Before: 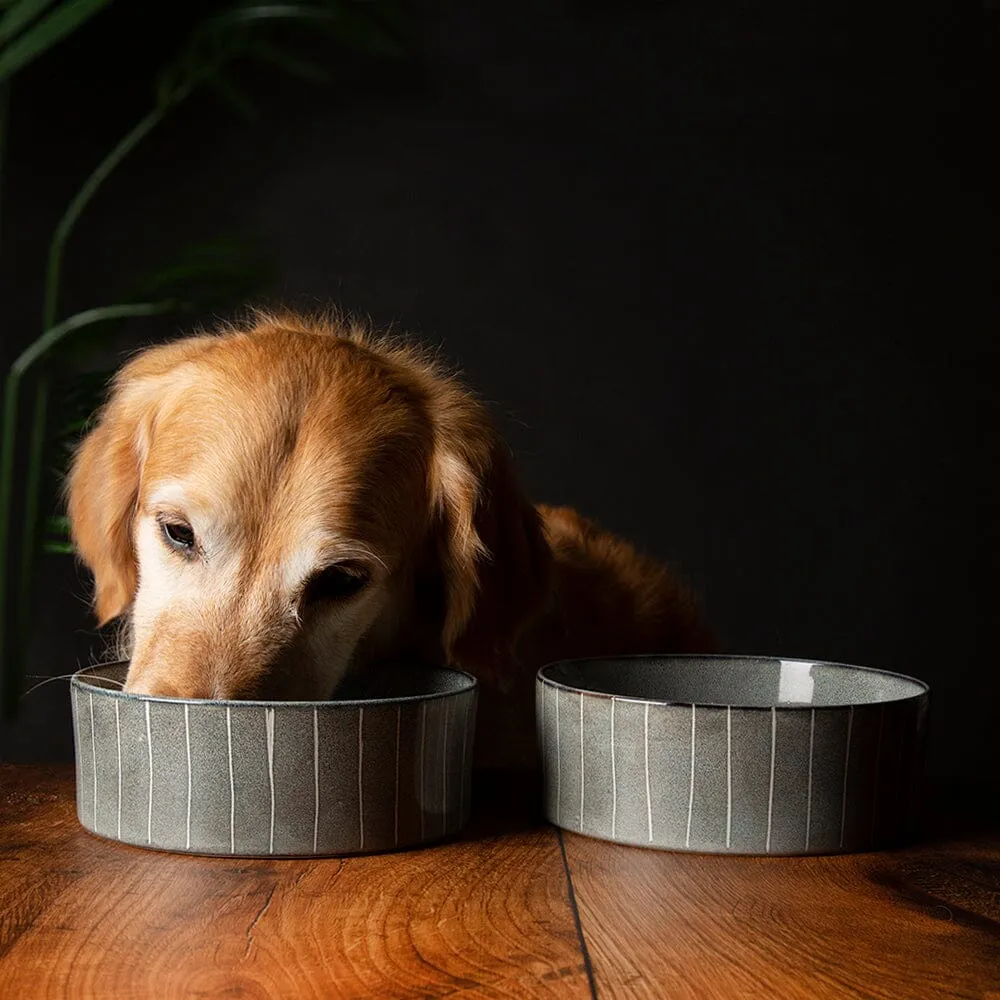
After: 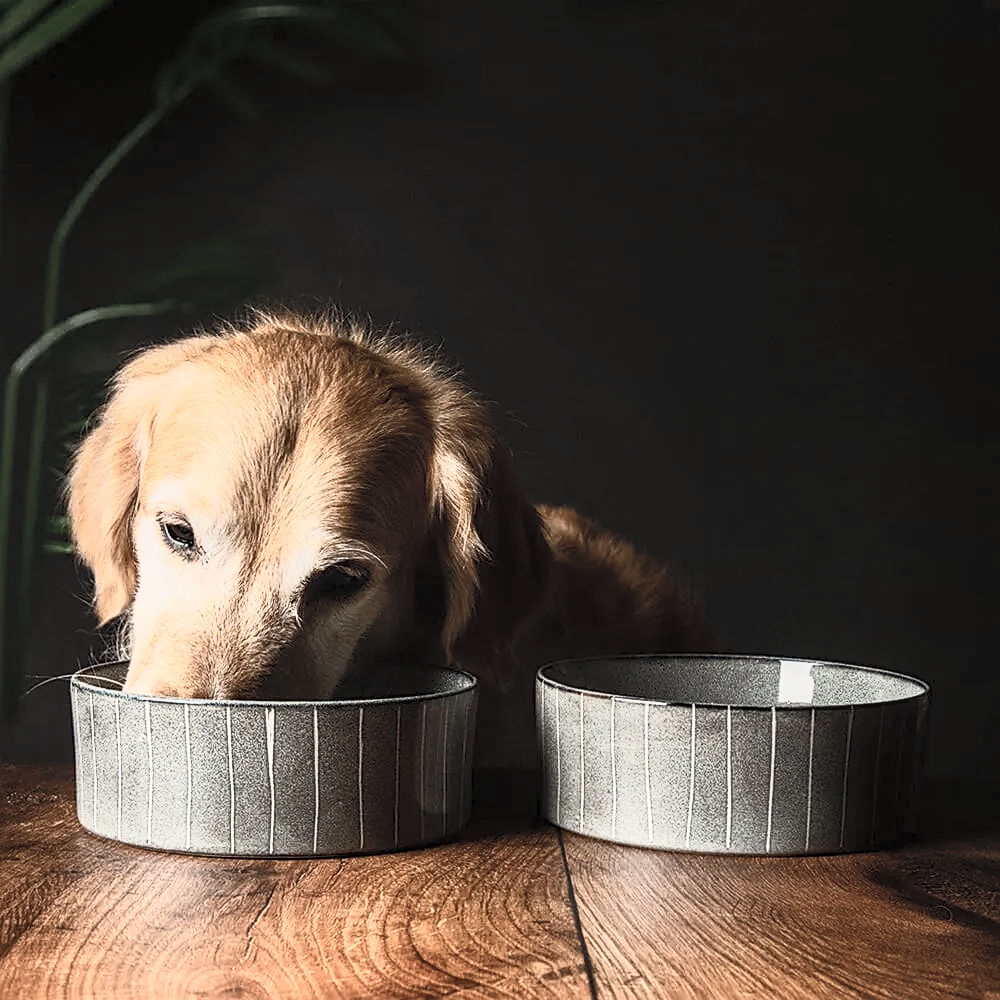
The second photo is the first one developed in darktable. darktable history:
local contrast: on, module defaults
sharpen: on, module defaults
contrast brightness saturation: contrast 0.57, brightness 0.57, saturation -0.34
